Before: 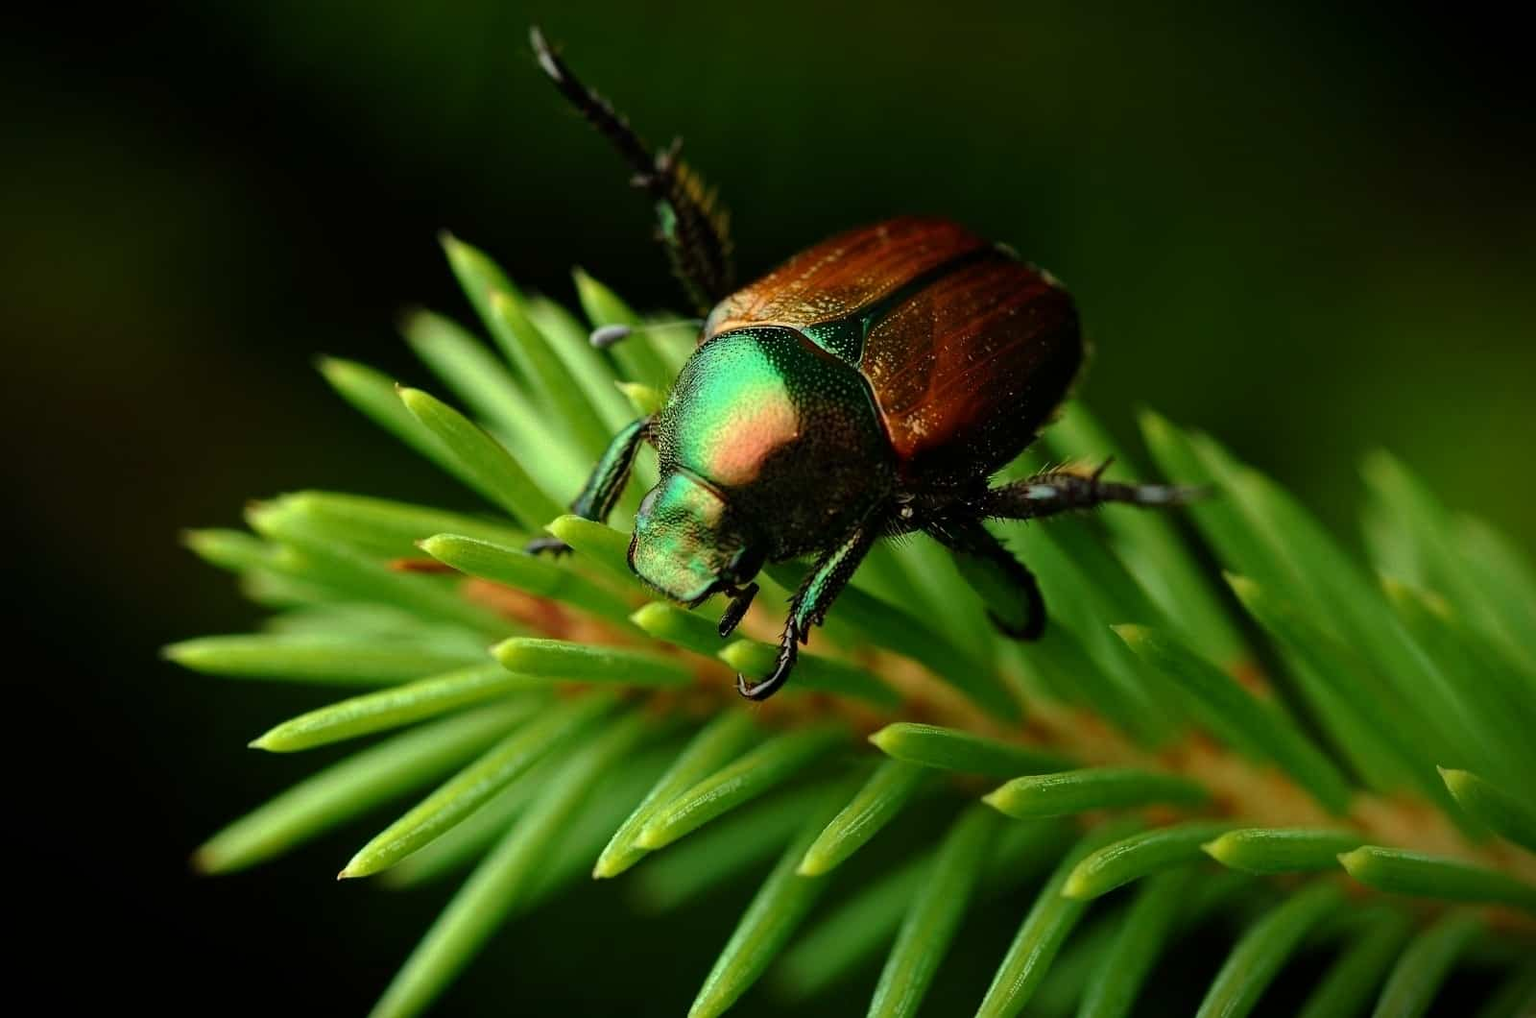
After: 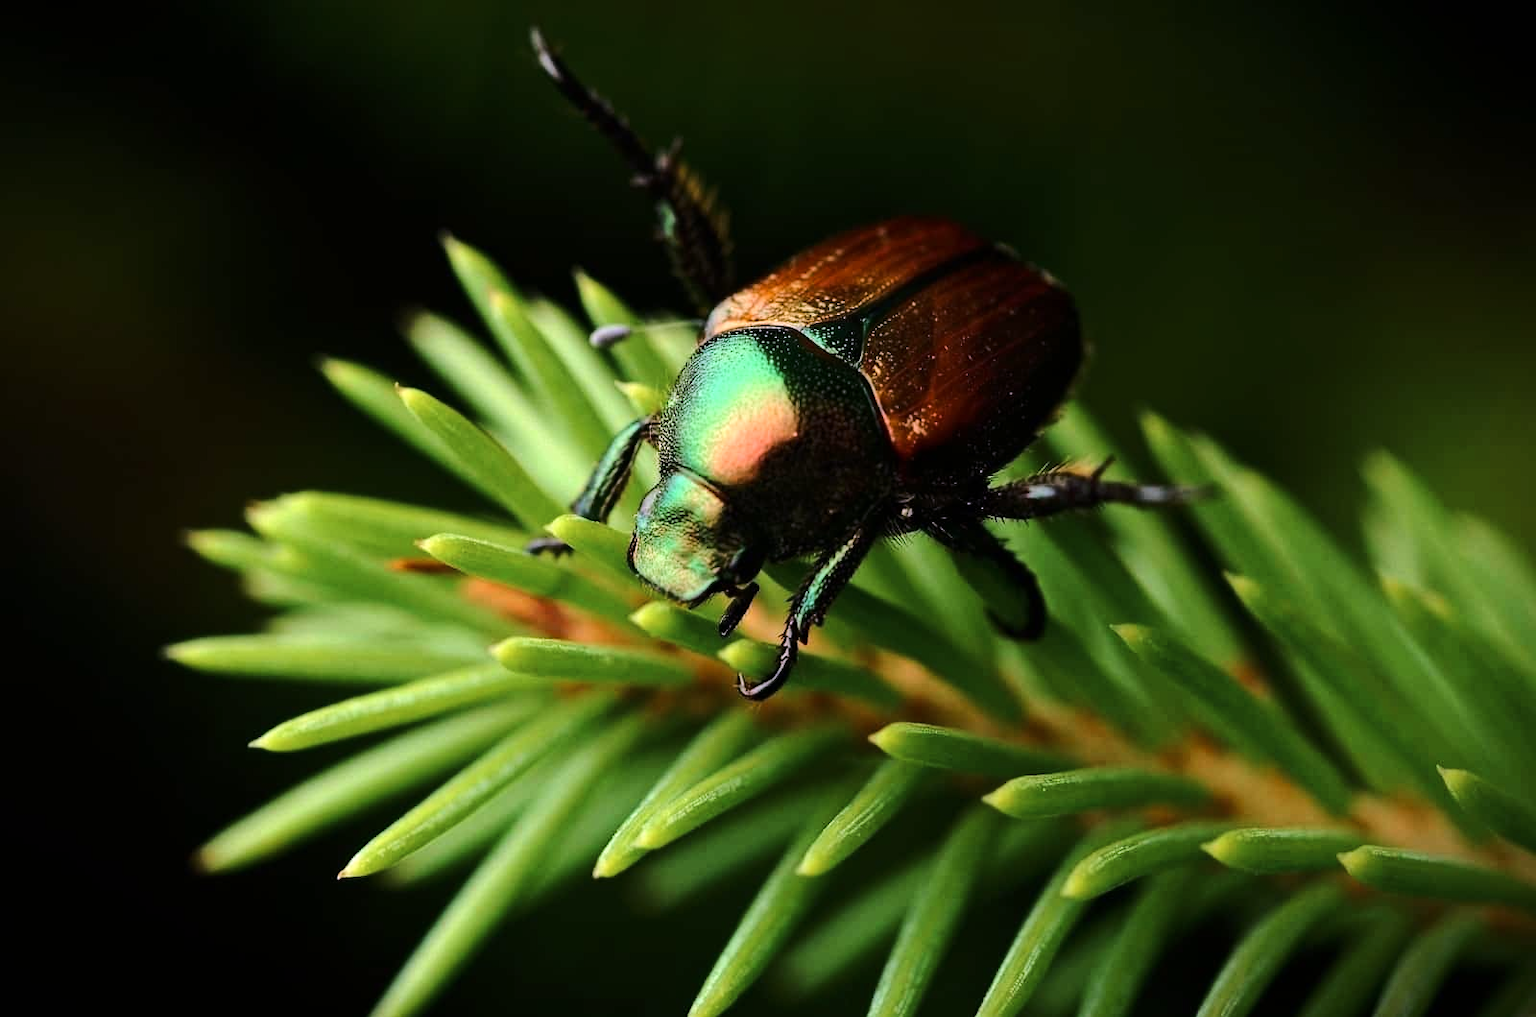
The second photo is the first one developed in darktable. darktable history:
tone equalizer: -8 EV -0.401 EV, -7 EV -0.398 EV, -6 EV -0.37 EV, -5 EV -0.24 EV, -3 EV 0.237 EV, -2 EV 0.316 EV, -1 EV 0.368 EV, +0 EV 0.417 EV, edges refinement/feathering 500, mask exposure compensation -1.57 EV, preserve details no
tone curve: curves: ch0 [(0, 0) (0.23, 0.205) (0.486, 0.52) (0.822, 0.825) (0.994, 0.955)]; ch1 [(0, 0) (0.226, 0.261) (0.379, 0.442) (0.469, 0.472) (0.495, 0.495) (0.514, 0.504) (0.561, 0.568) (0.59, 0.612) (1, 1)]; ch2 [(0, 0) (0.269, 0.299) (0.459, 0.441) (0.498, 0.499) (0.523, 0.52) (0.586, 0.569) (0.635, 0.617) (0.659, 0.681) (0.718, 0.764) (1, 1)], color space Lab, linked channels, preserve colors none
color calibration: output R [1.063, -0.012, -0.003, 0], output B [-0.079, 0.047, 1, 0], illuminant custom, x 0.373, y 0.388, temperature 4251.43 K
